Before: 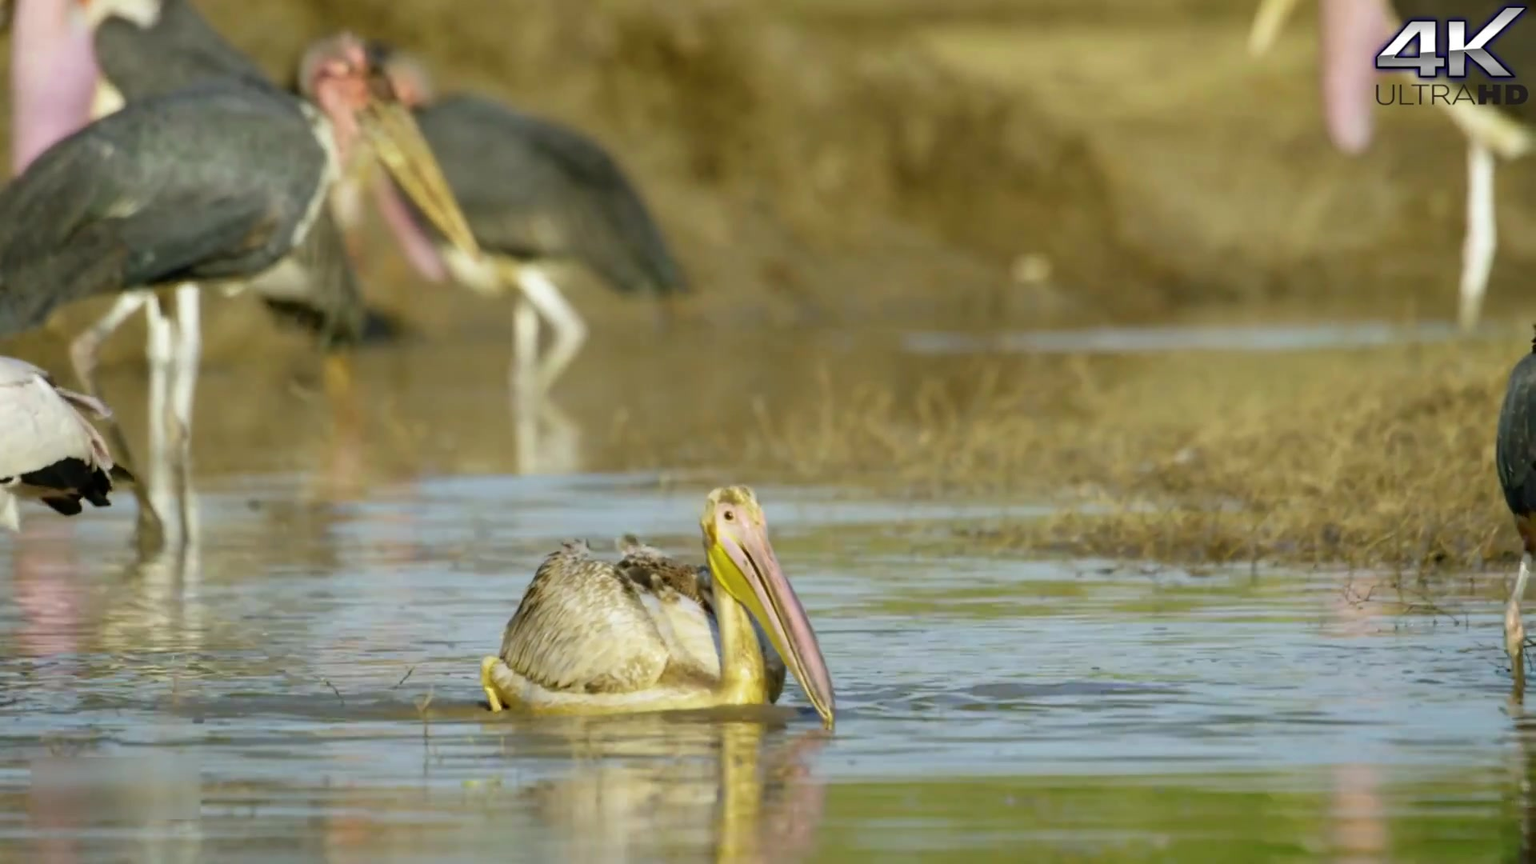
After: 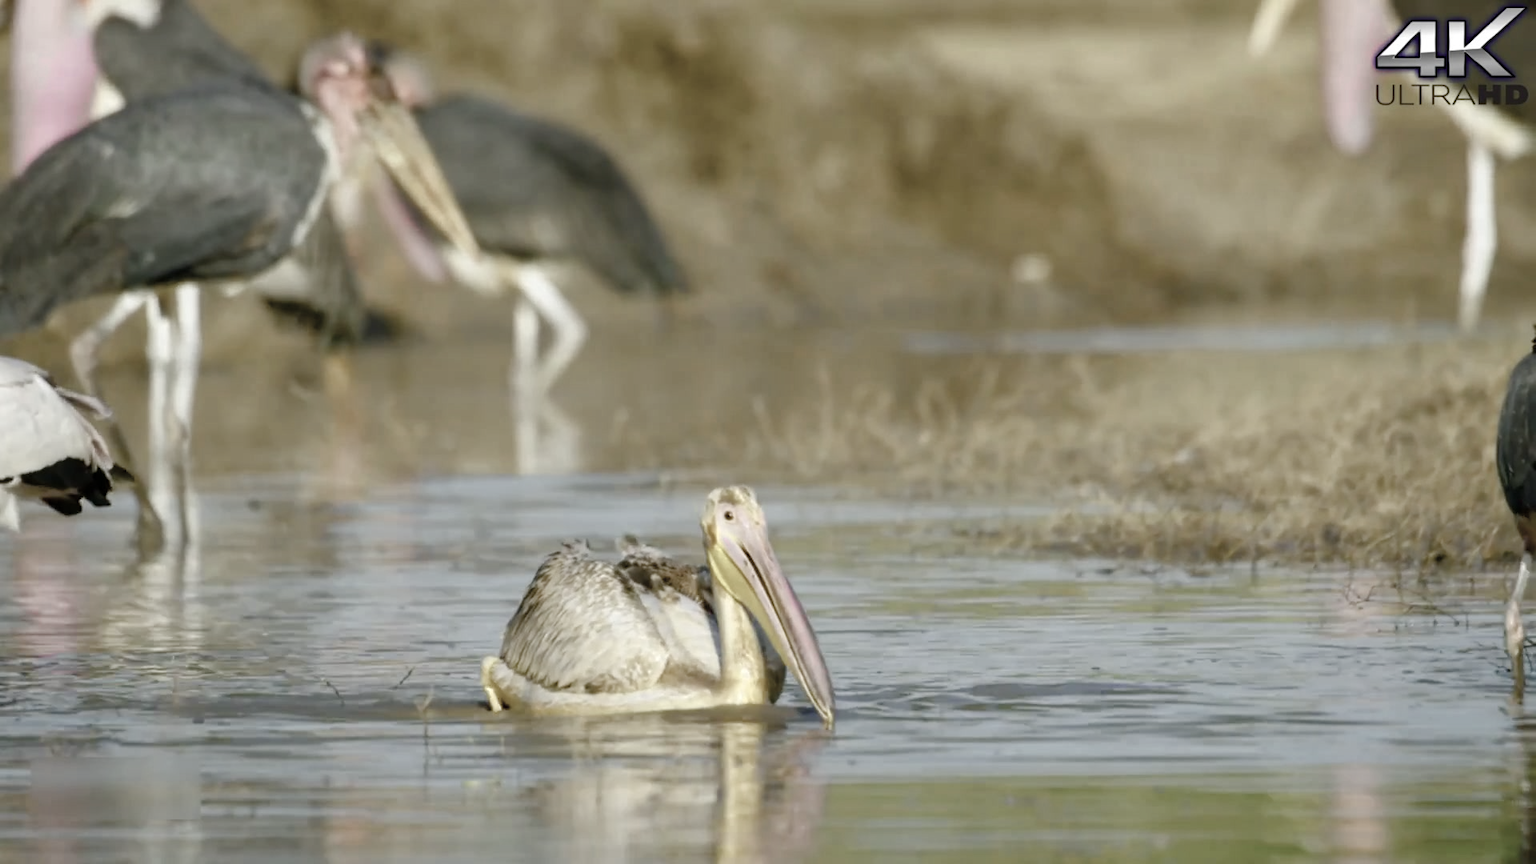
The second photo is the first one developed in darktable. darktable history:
color balance rgb: perceptual saturation grading › global saturation 20%, perceptual saturation grading › highlights -50%, perceptual saturation grading › shadows 30%
color zones: curves: ch0 [(0, 0.6) (0.129, 0.585) (0.193, 0.596) (0.429, 0.5) (0.571, 0.5) (0.714, 0.5) (0.857, 0.5) (1, 0.6)]; ch1 [(0, 0.453) (0.112, 0.245) (0.213, 0.252) (0.429, 0.233) (0.571, 0.231) (0.683, 0.242) (0.857, 0.296) (1, 0.453)]
